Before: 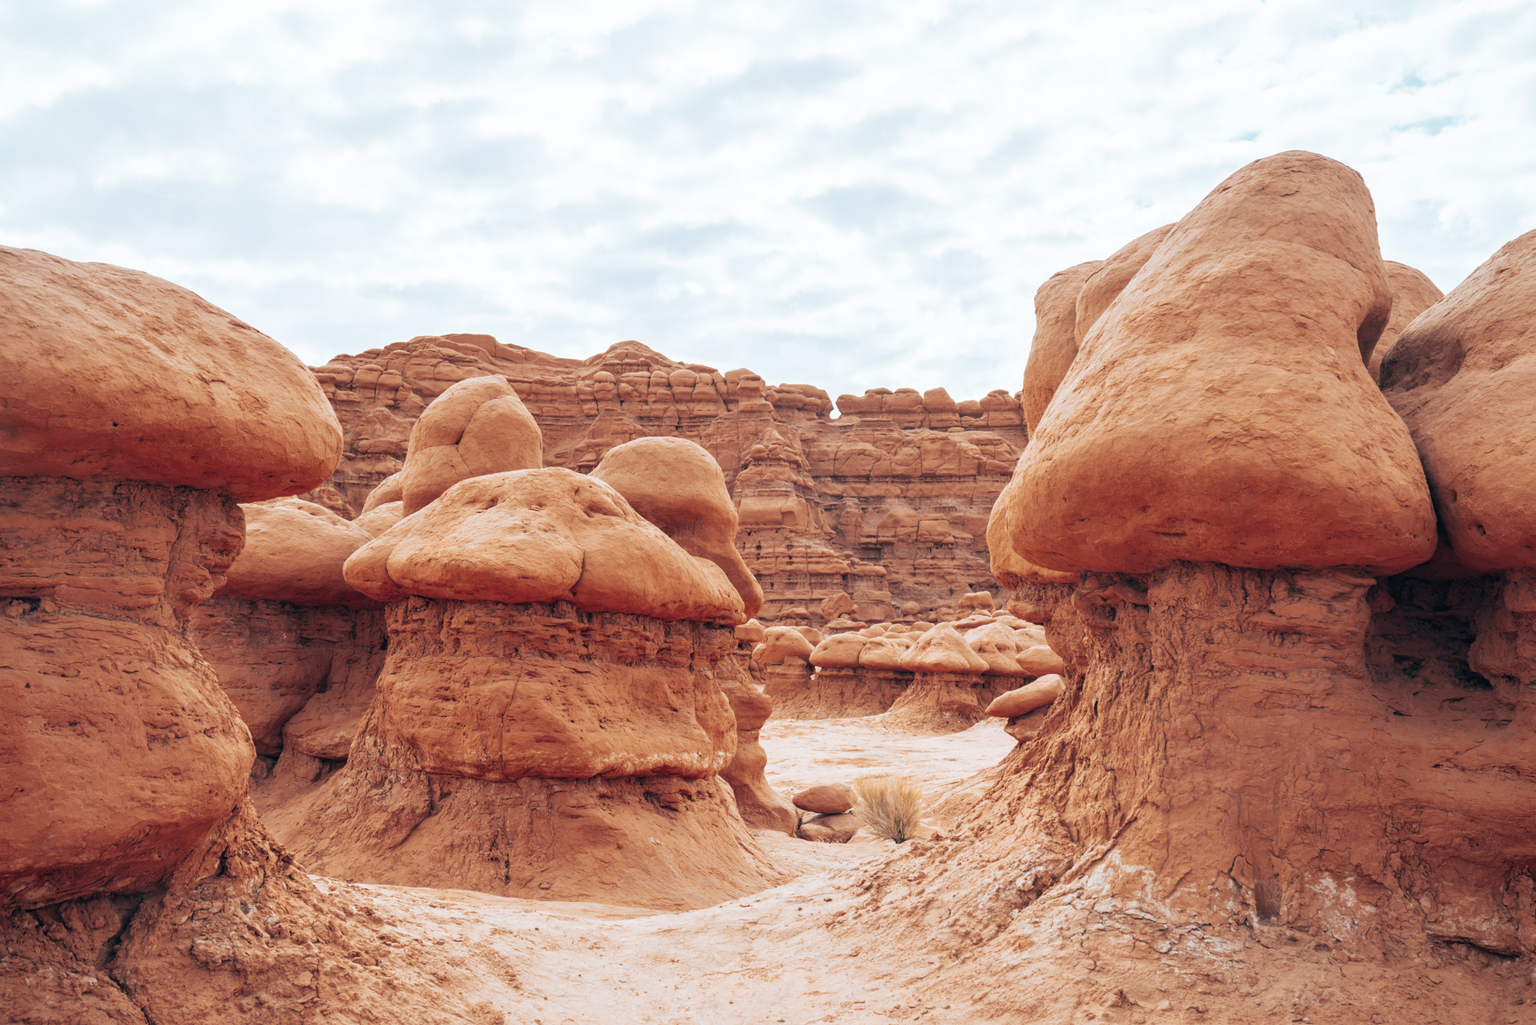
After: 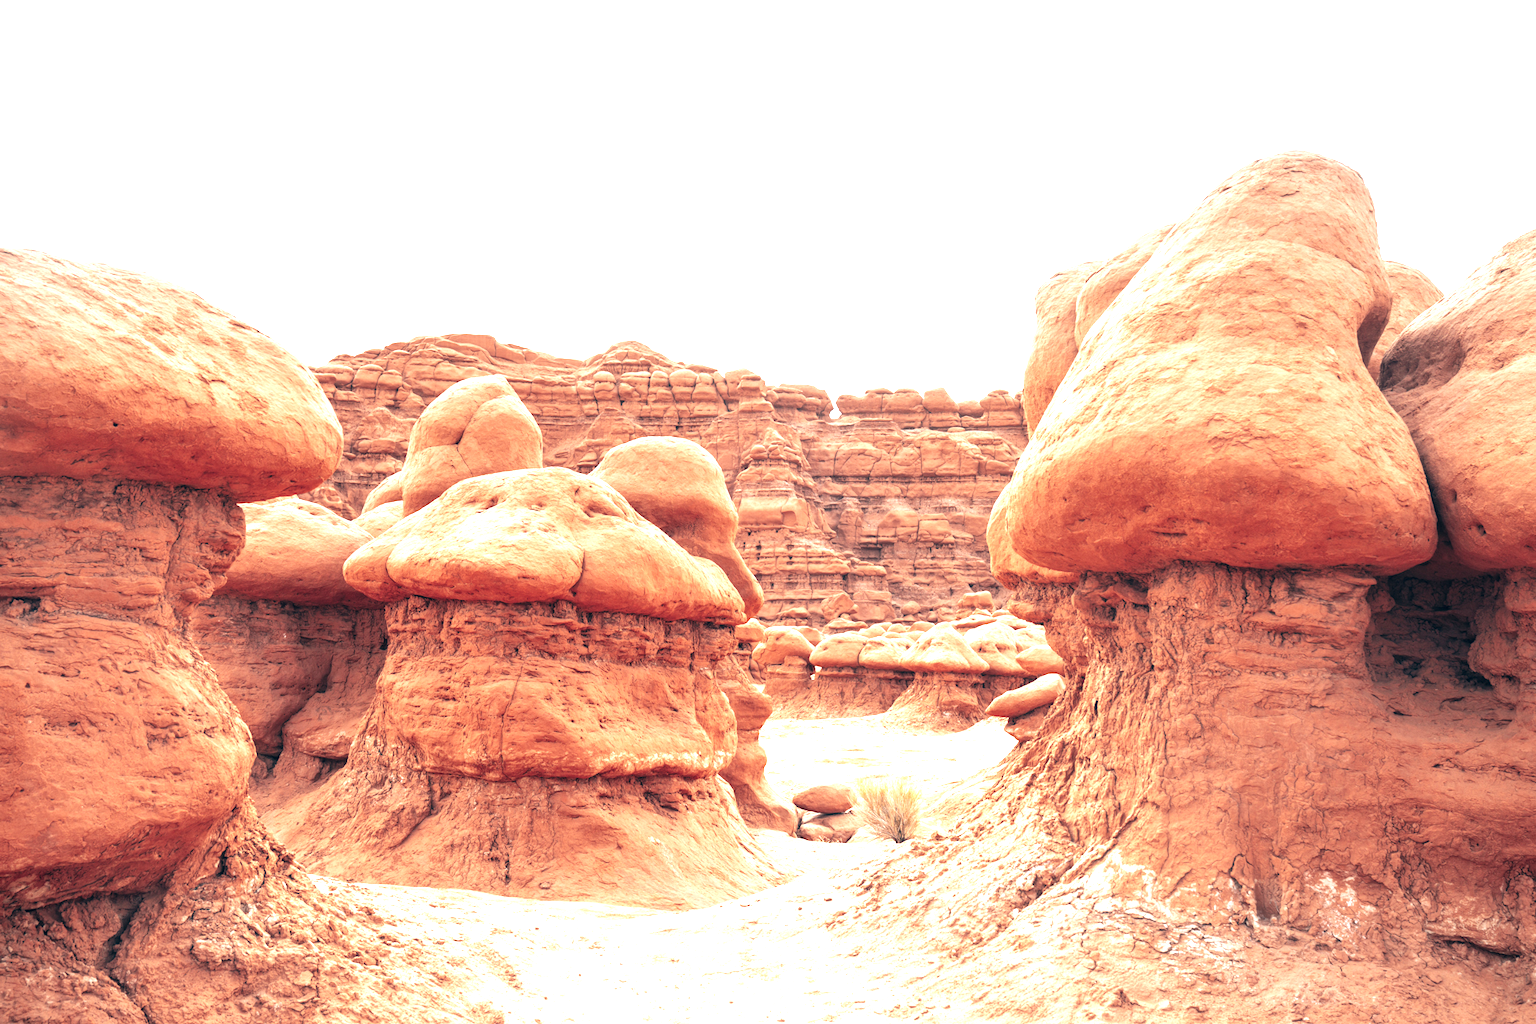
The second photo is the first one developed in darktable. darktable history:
local contrast: highlights 100%, shadows 100%, detail 120%, midtone range 0.2
exposure: black level correction 0, exposure 1.2 EV, compensate highlight preservation false
